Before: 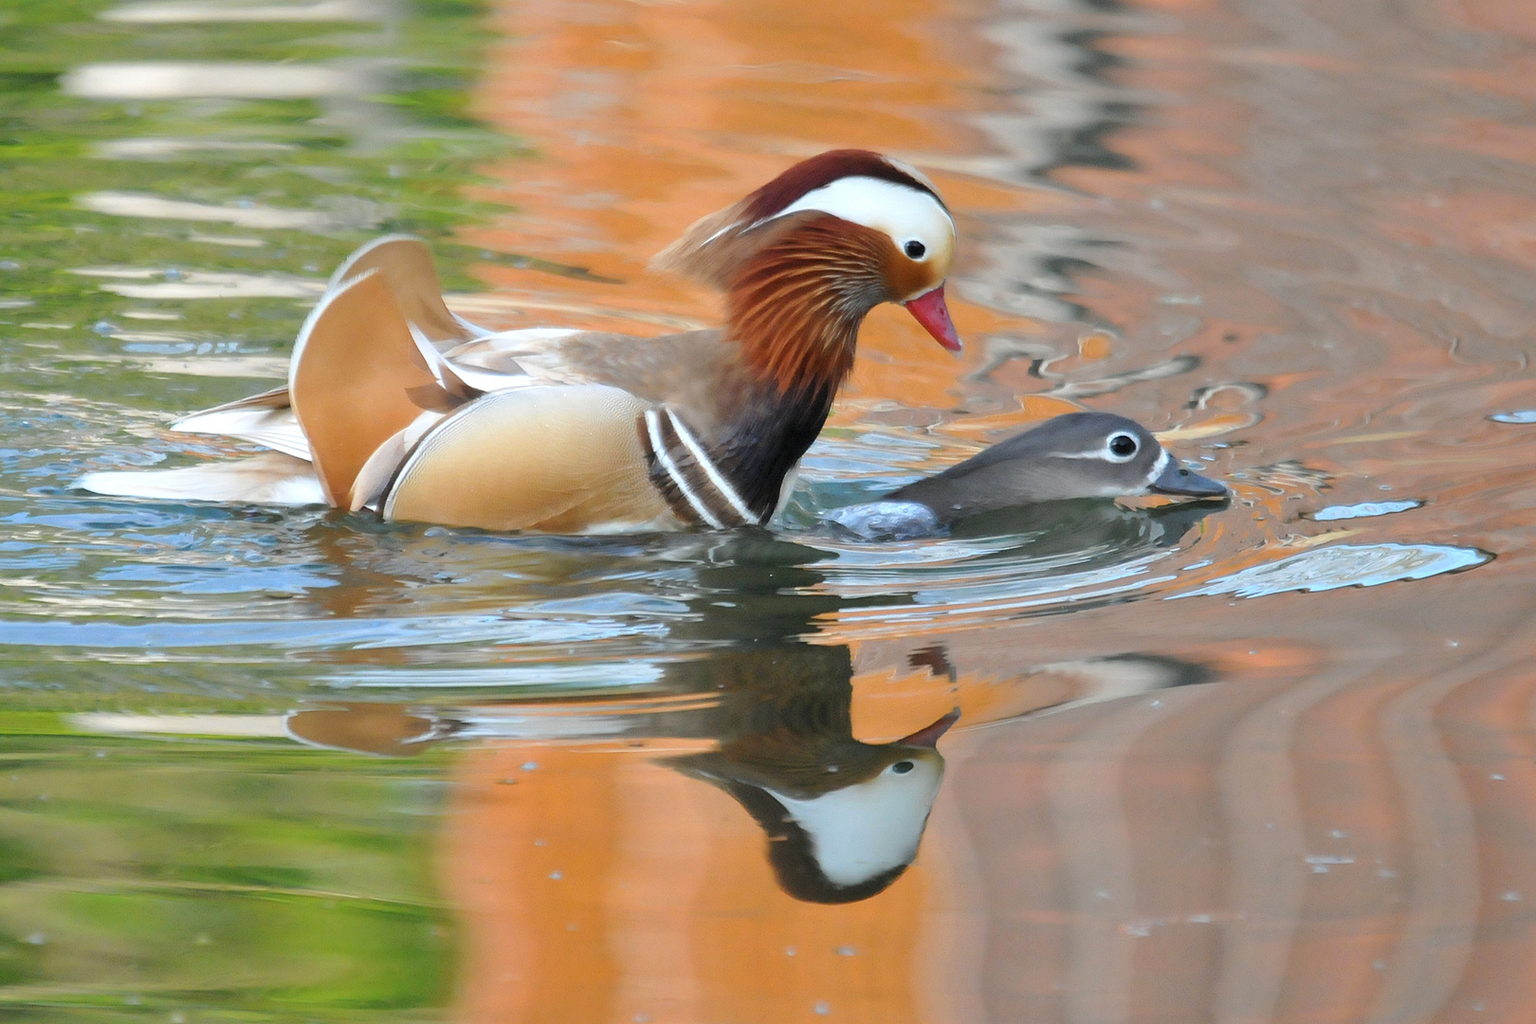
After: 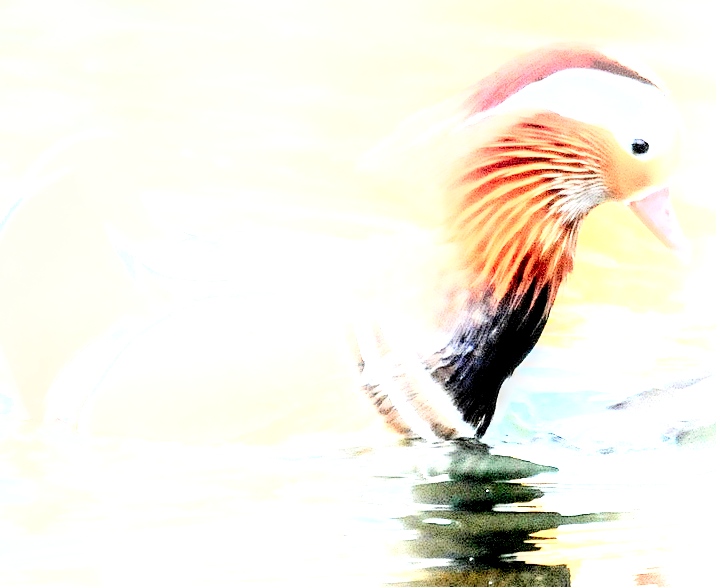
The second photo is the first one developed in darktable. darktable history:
exposure: exposure 0.194 EV, compensate highlight preservation false
shadows and highlights: shadows -20.98, highlights 99.45, soften with gaussian
local contrast: highlights 110%, shadows 42%, detail 292%
contrast brightness saturation: contrast 0.83, brightness 0.605, saturation 0.609
crop: left 20.145%, top 10.826%, right 35.619%, bottom 34.81%
base curve: curves: ch0 [(0, 0) (0.028, 0.03) (0.121, 0.232) (0.46, 0.748) (0.859, 0.968) (1, 1)], preserve colors none
